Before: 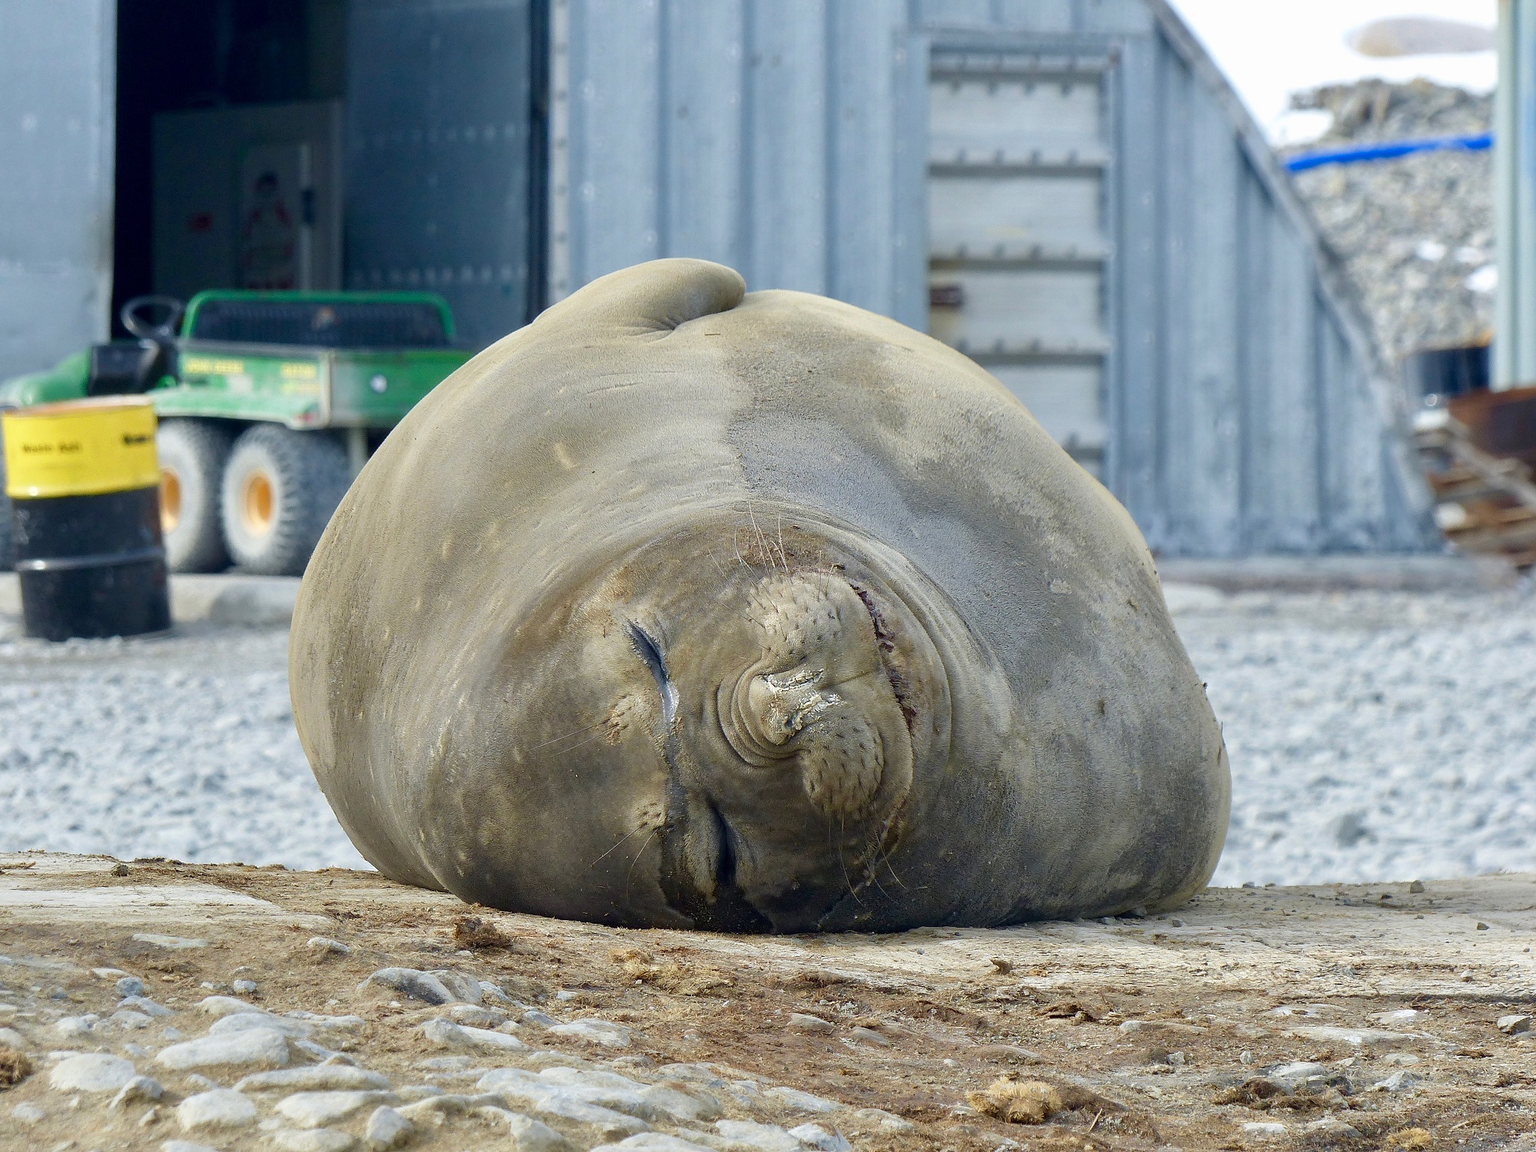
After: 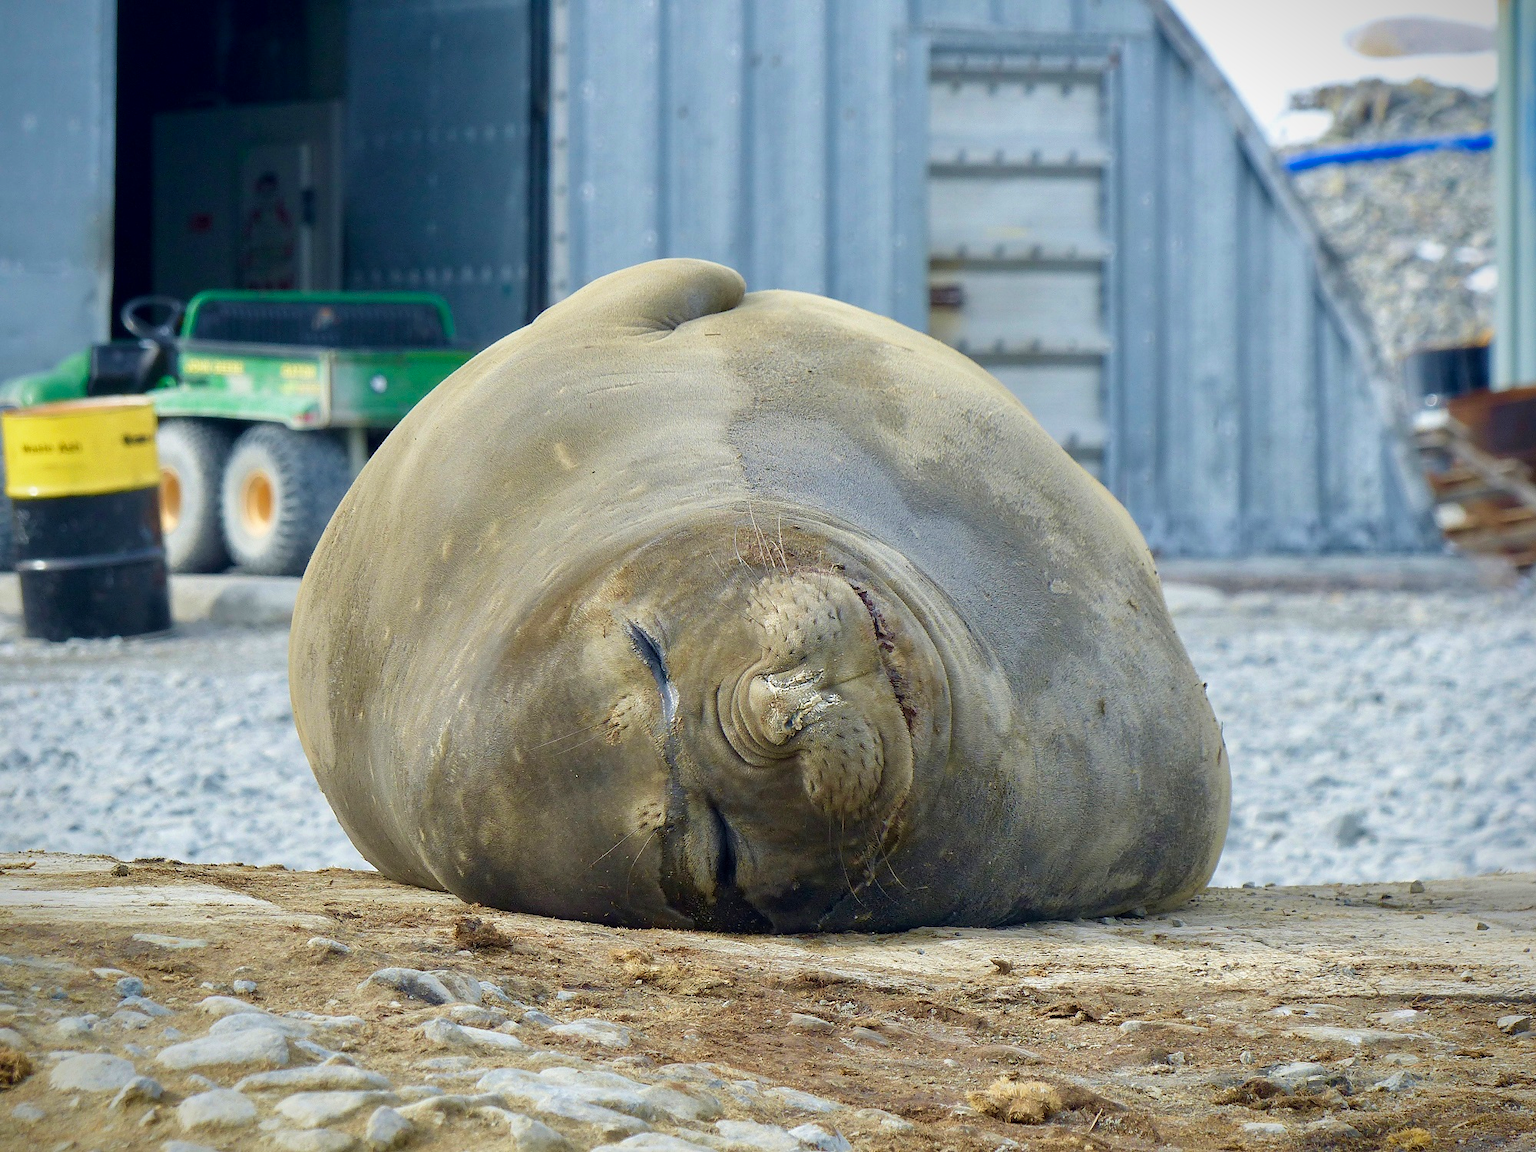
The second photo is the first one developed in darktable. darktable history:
tone equalizer: on, module defaults
vignetting: fall-off start 88.54%, fall-off radius 43.97%, saturation 0.38, width/height ratio 1.153
velvia: on, module defaults
